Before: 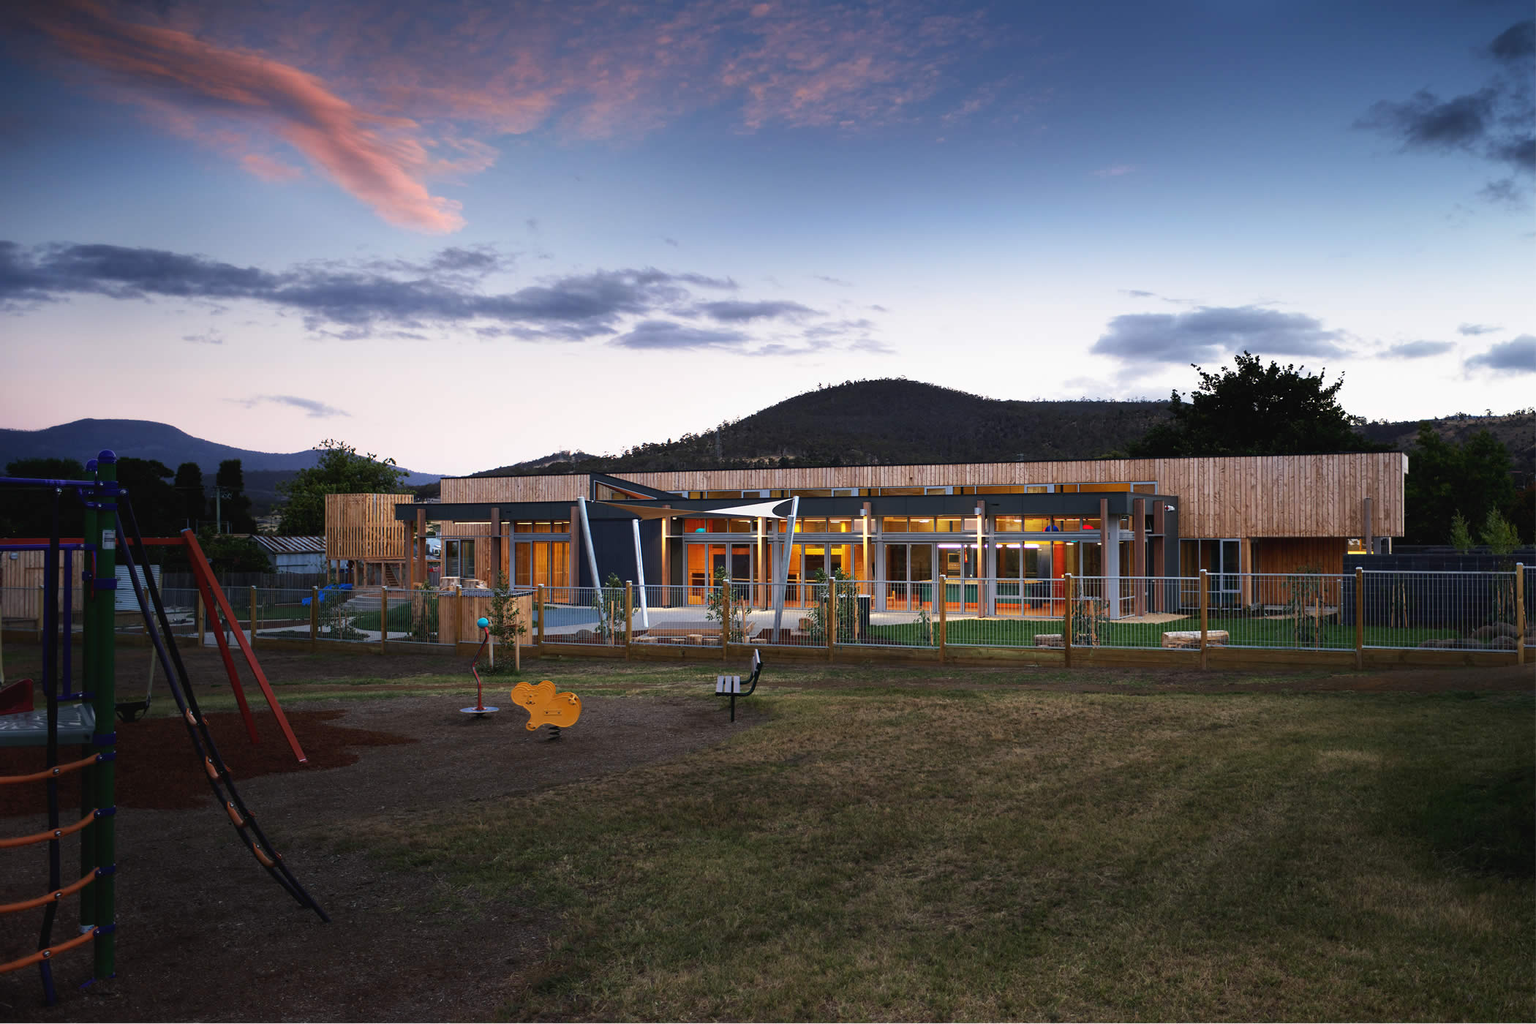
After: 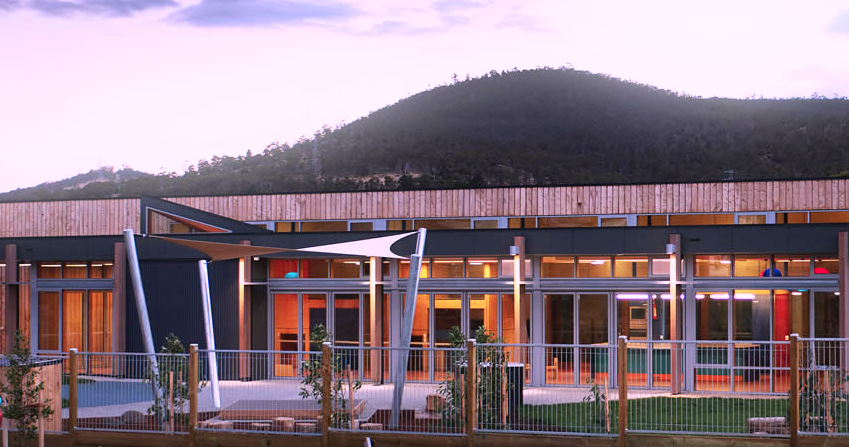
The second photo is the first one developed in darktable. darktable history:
color correction: highlights a* 15.46, highlights b* -20.56
bloom: size 9%, threshold 100%, strength 7%
crop: left 31.751%, top 32.172%, right 27.8%, bottom 35.83%
